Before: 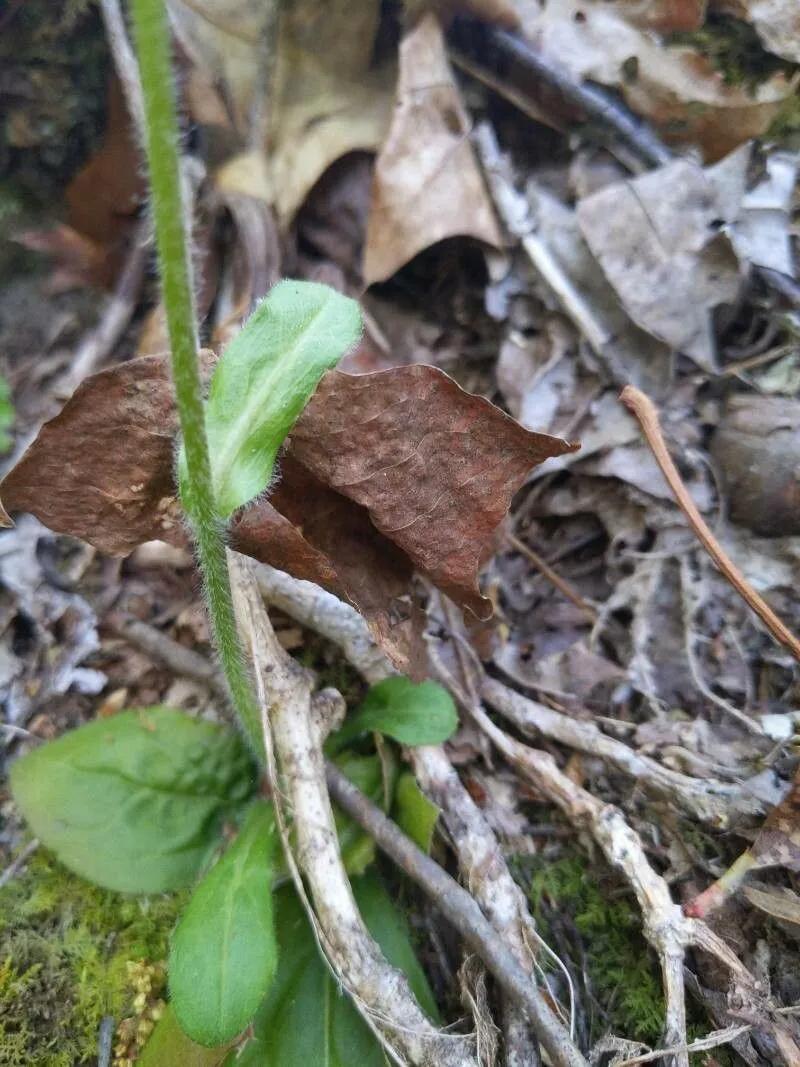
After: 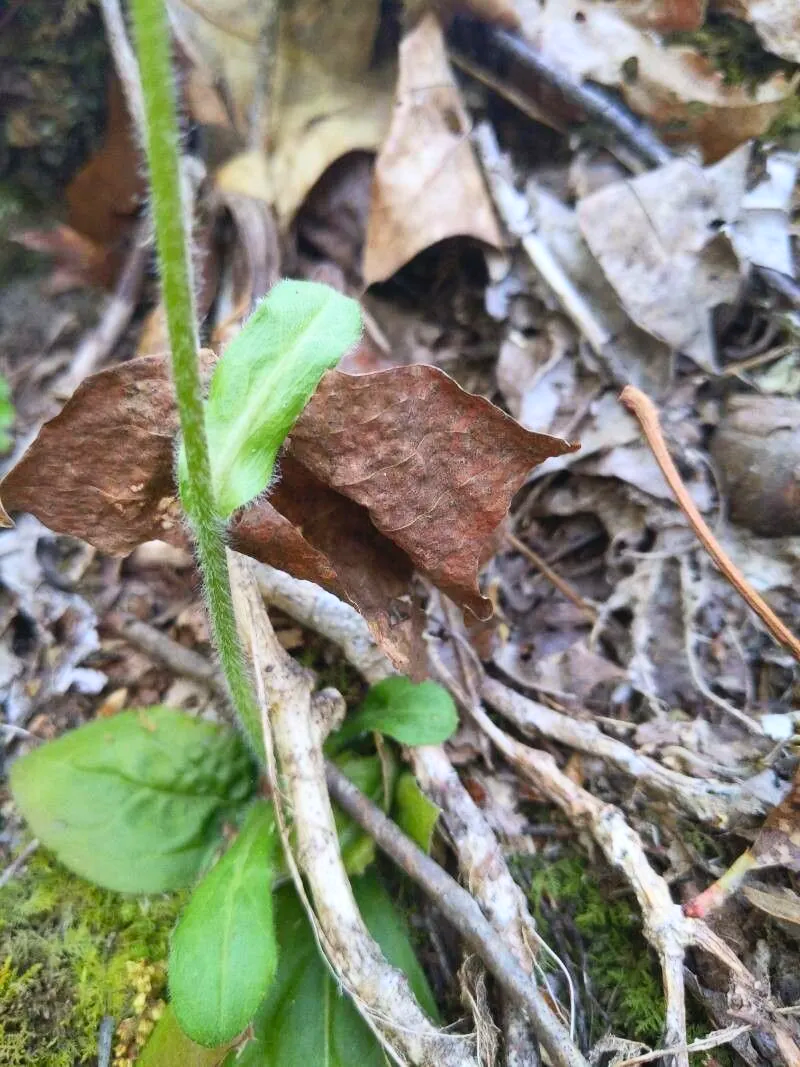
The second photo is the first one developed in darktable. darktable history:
contrast brightness saturation: contrast 0.2, brightness 0.16, saturation 0.22
